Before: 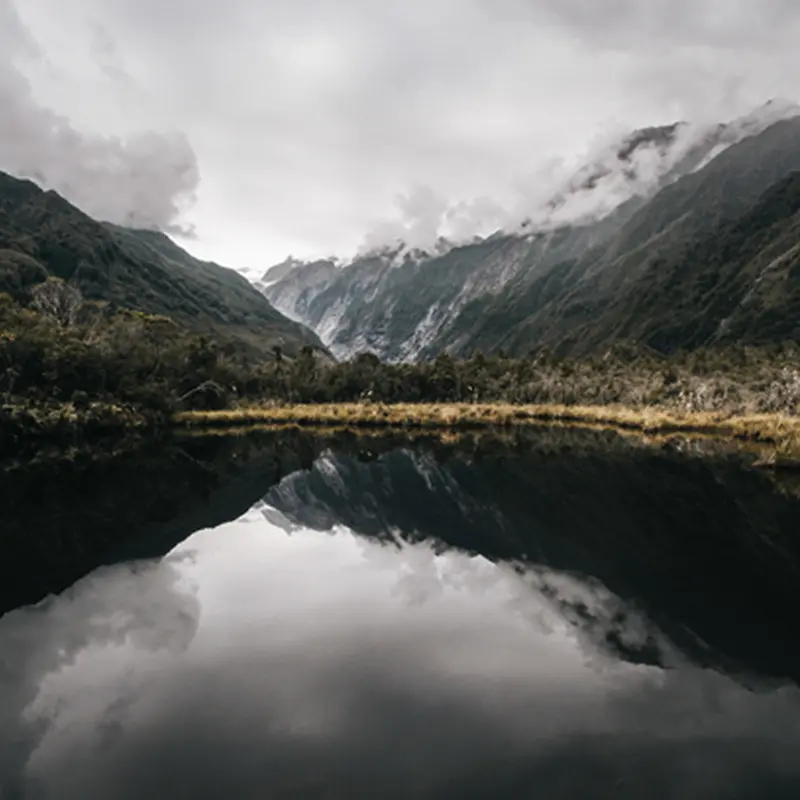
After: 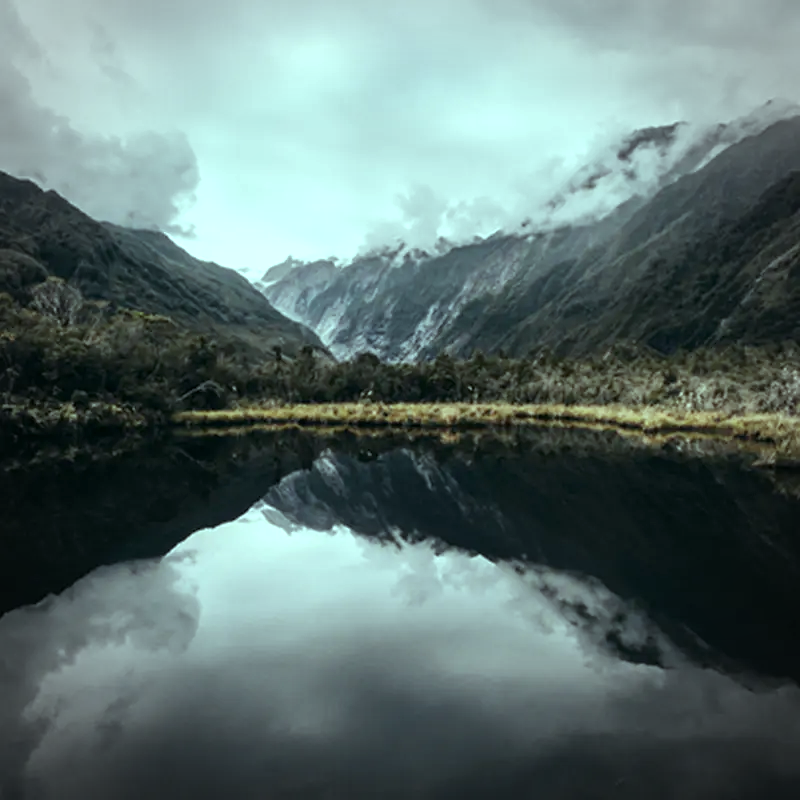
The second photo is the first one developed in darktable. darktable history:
local contrast: mode bilateral grid, contrast 20, coarseness 50, detail 120%, midtone range 0.2
color balance: mode lift, gamma, gain (sRGB), lift [0.997, 0.979, 1.021, 1.011], gamma [1, 1.084, 0.916, 0.998], gain [1, 0.87, 1.13, 1.101], contrast 4.55%, contrast fulcrum 38.24%, output saturation 104.09%
vignetting: fall-off radius 45%, brightness -0.33
